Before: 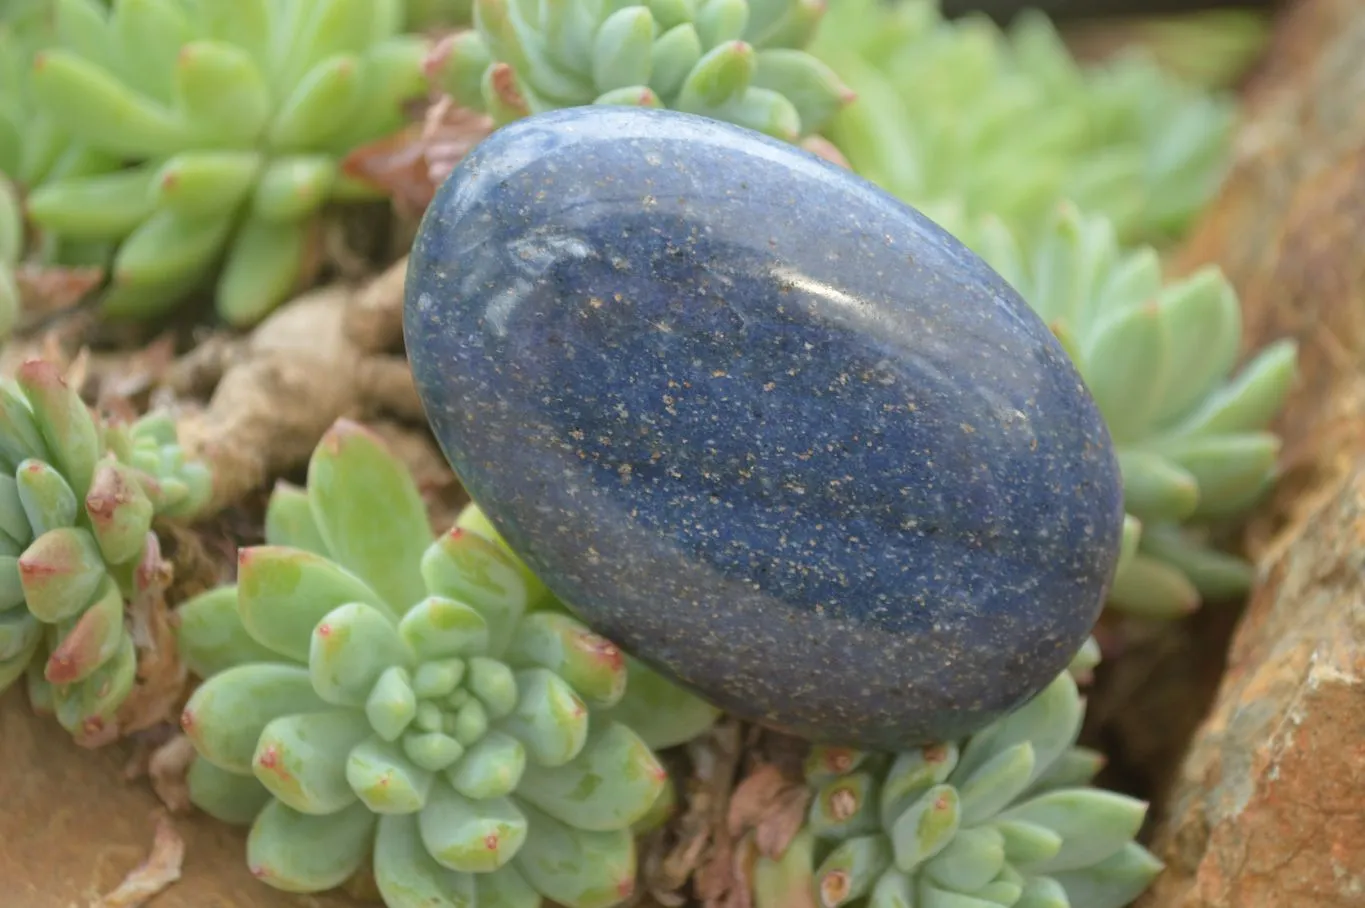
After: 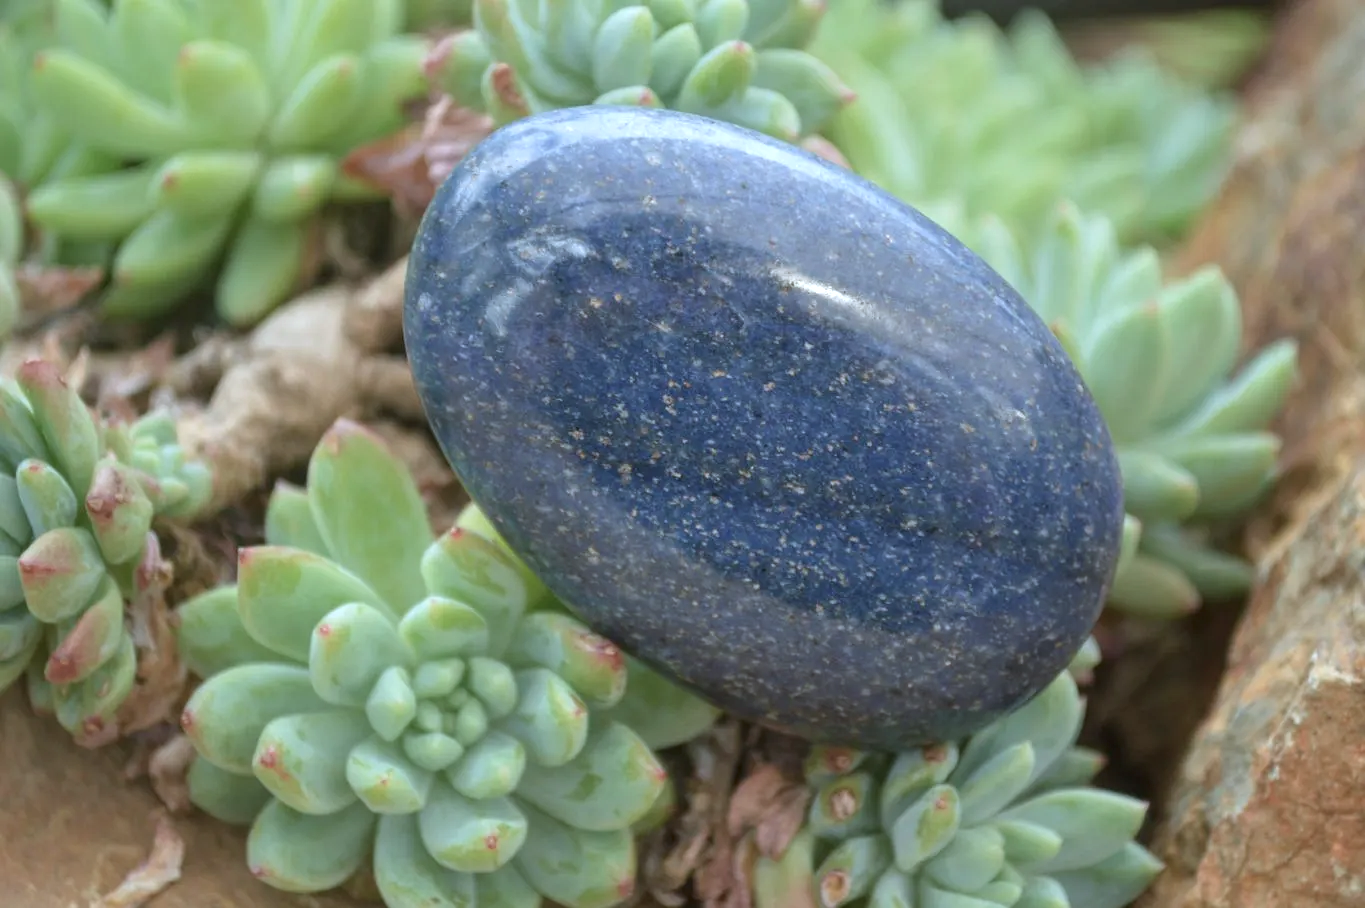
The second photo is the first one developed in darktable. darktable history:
local contrast: on, module defaults
color calibration: illuminant as shot in camera, x 0.369, y 0.376, temperature 4328.46 K, gamut compression 3
